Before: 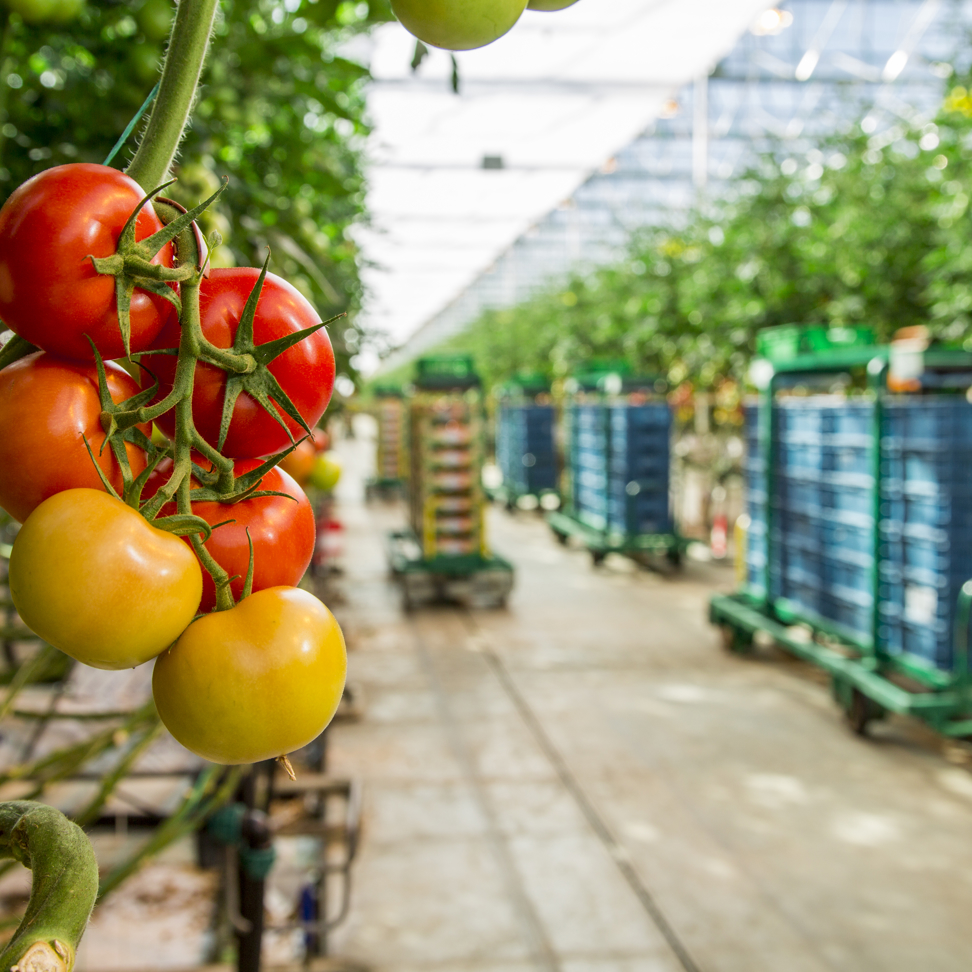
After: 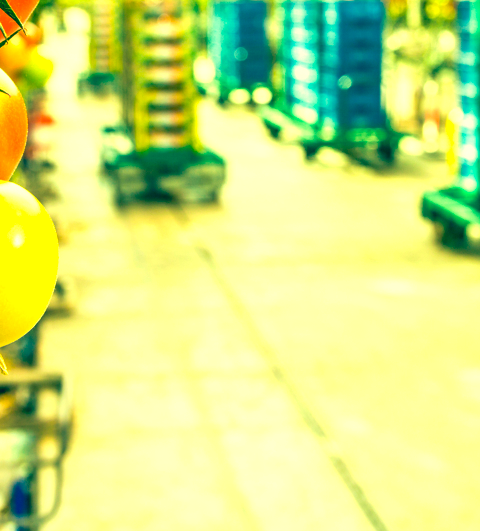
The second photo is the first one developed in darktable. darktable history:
velvia: on, module defaults
exposure: exposure 1.2 EV, compensate highlight preservation false
crop: left 29.672%, top 41.786%, right 20.851%, bottom 3.487%
tone curve: curves: ch0 [(0, 0) (0.003, 0.003) (0.011, 0.015) (0.025, 0.031) (0.044, 0.056) (0.069, 0.083) (0.1, 0.113) (0.136, 0.145) (0.177, 0.184) (0.224, 0.225) (0.277, 0.275) (0.335, 0.327) (0.399, 0.385) (0.468, 0.447) (0.543, 0.528) (0.623, 0.611) (0.709, 0.703) (0.801, 0.802) (0.898, 0.902) (1, 1)], preserve colors none
color correction: highlights a* -15.58, highlights b* 40, shadows a* -40, shadows b* -26.18
